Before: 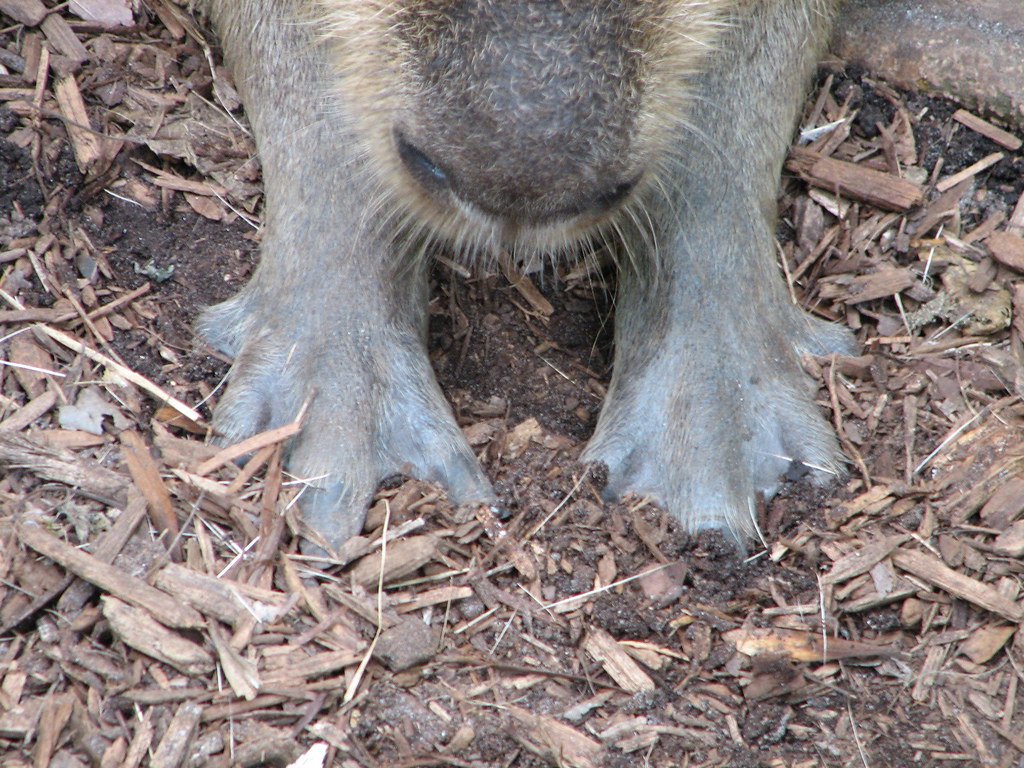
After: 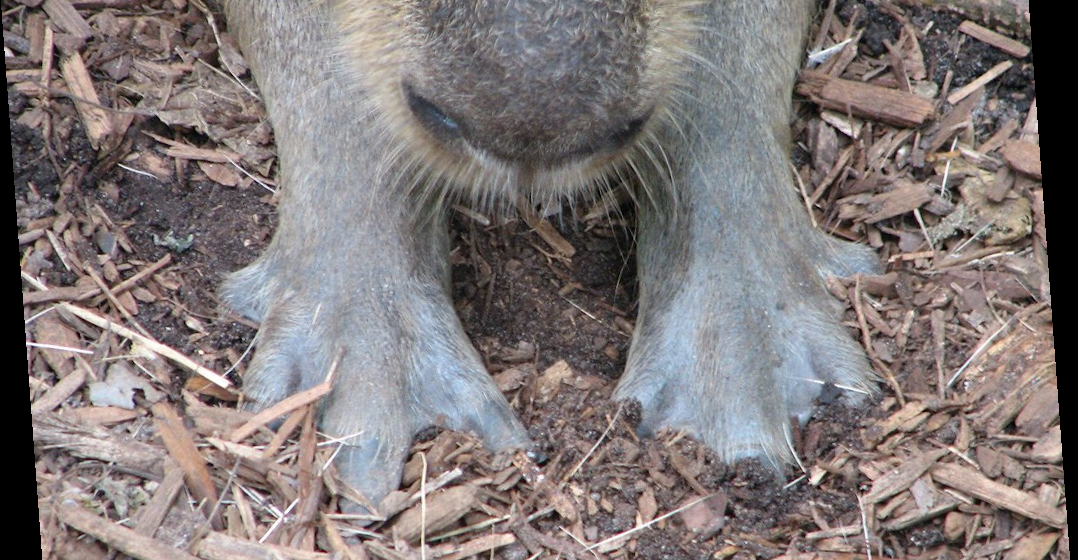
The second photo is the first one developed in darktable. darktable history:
crop: top 11.166%, bottom 22.168%
rotate and perspective: rotation -4.25°, automatic cropping off
